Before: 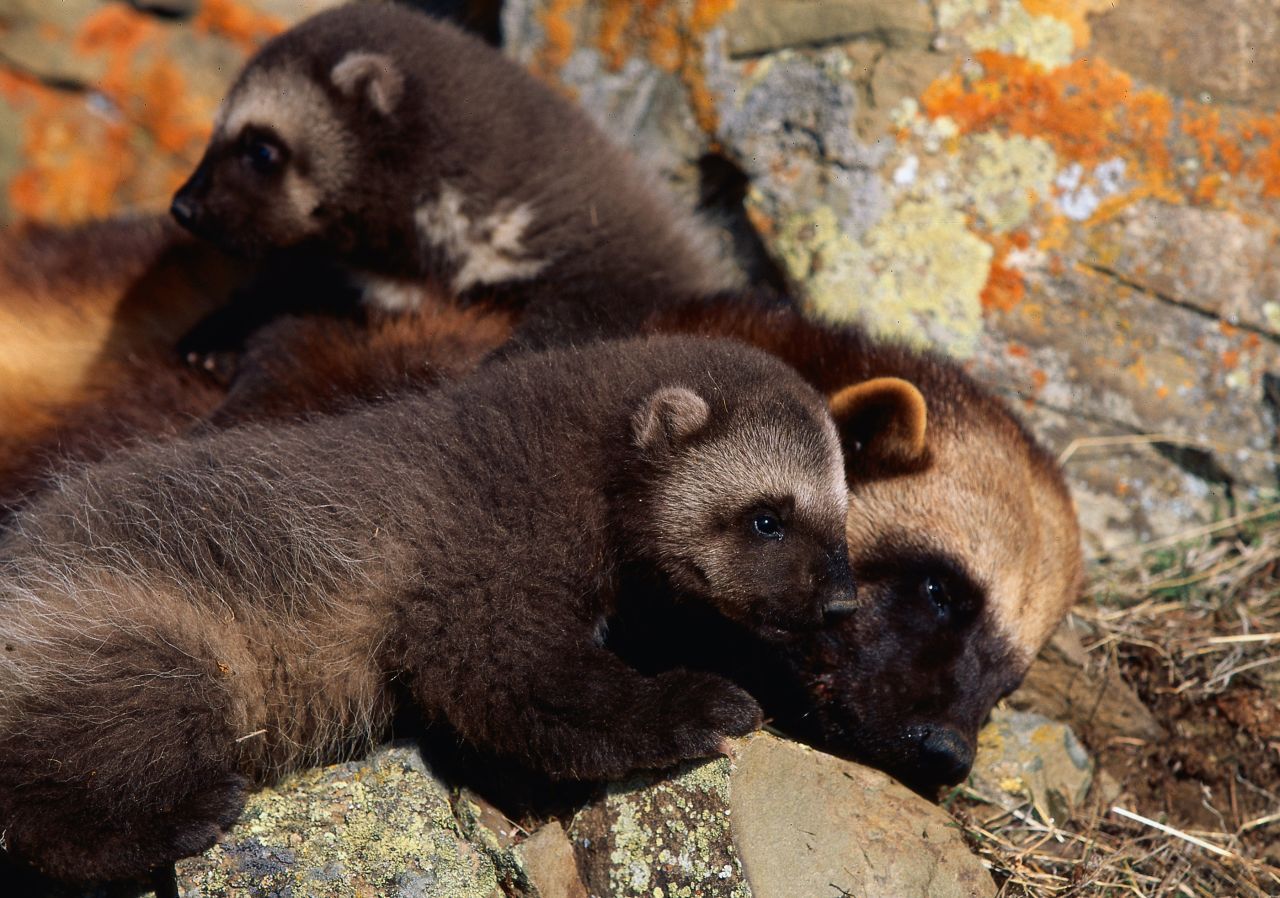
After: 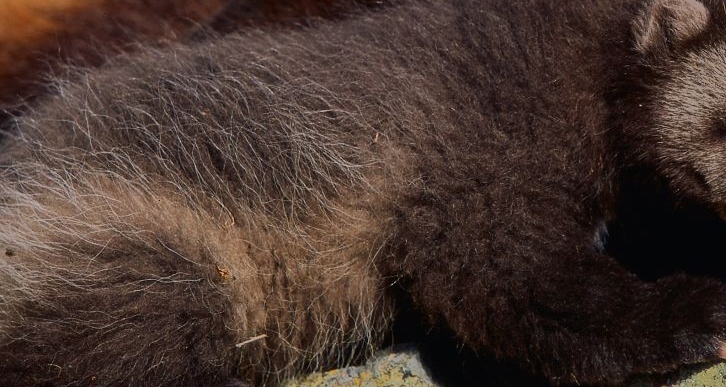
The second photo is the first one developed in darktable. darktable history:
shadows and highlights: shadows -19.11, highlights -73.68
crop: top 44.029%, right 43.214%, bottom 12.705%
